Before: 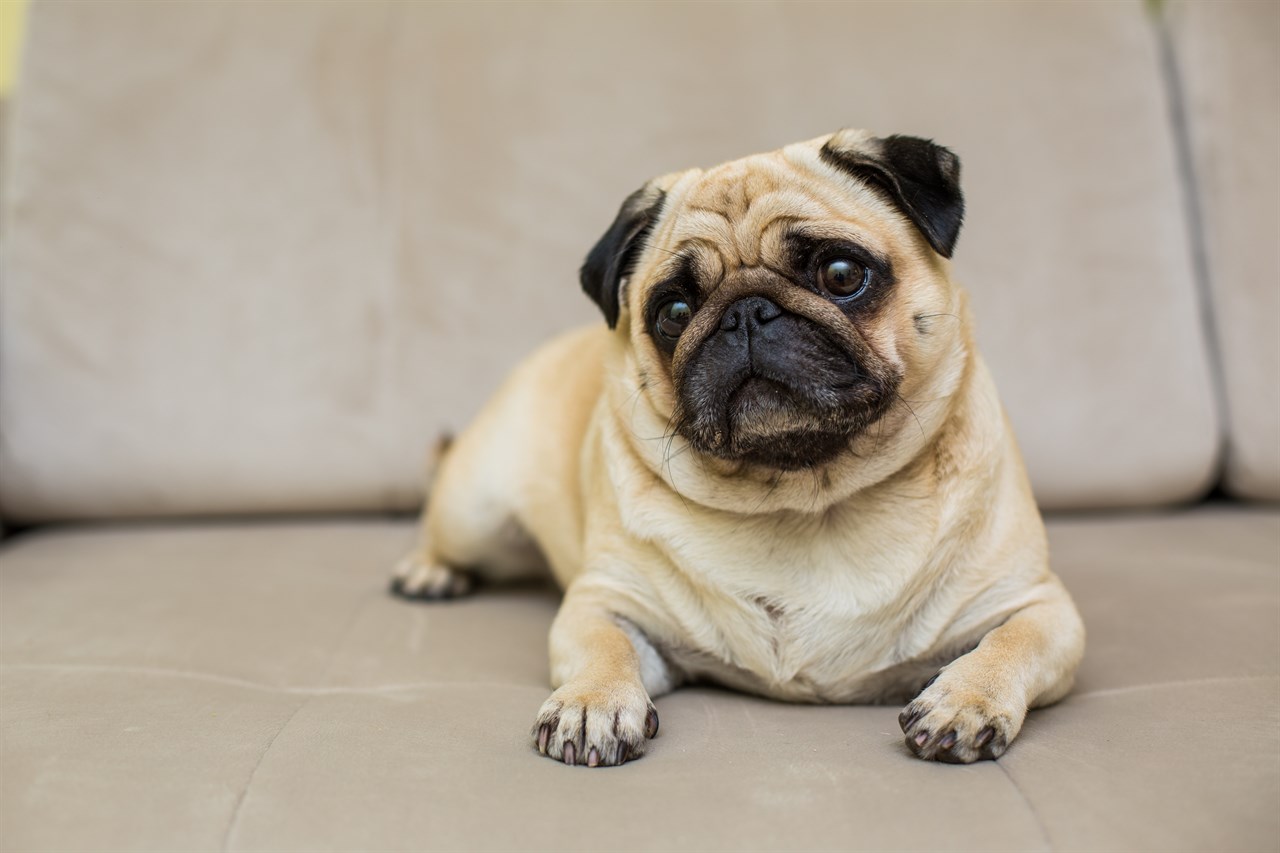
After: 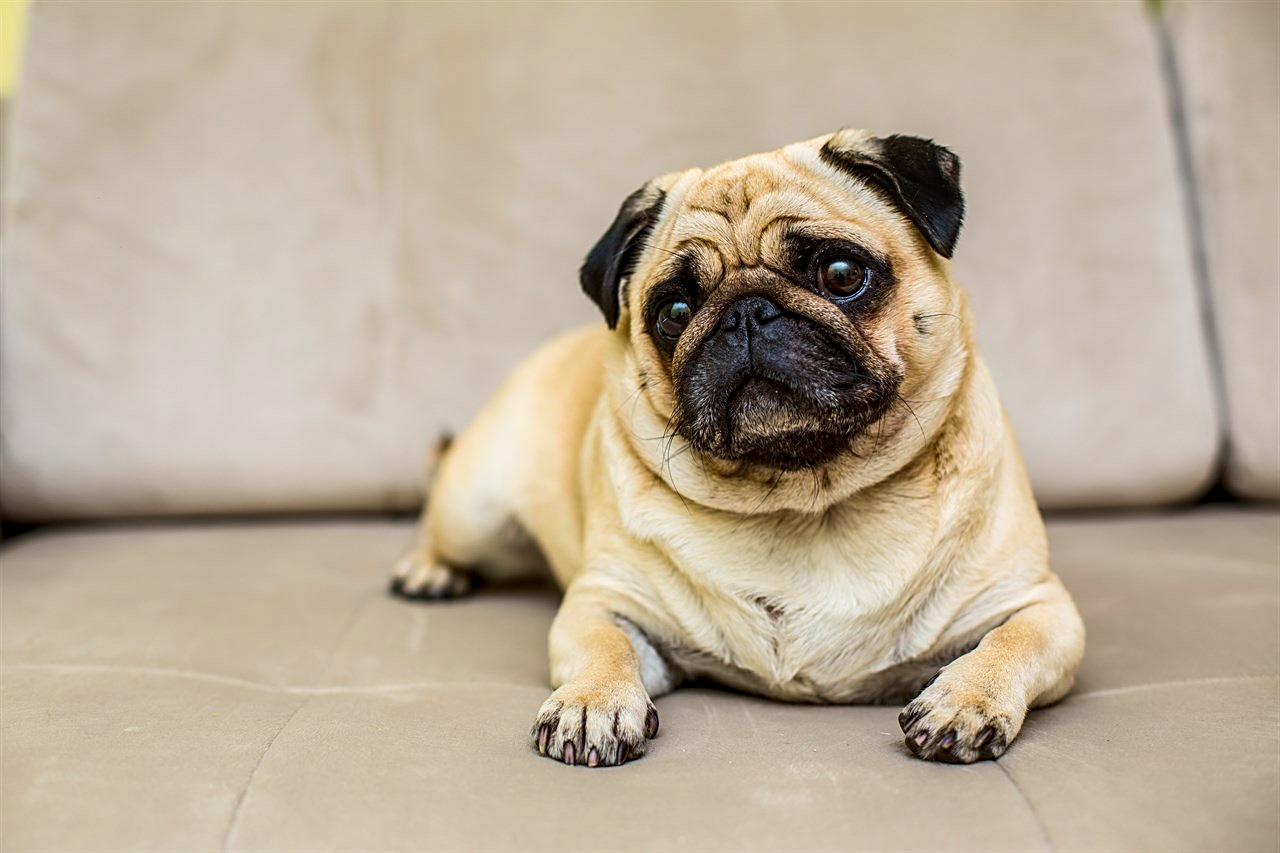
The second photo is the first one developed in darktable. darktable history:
sharpen: on, module defaults
local contrast: detail 130%
contrast brightness saturation: contrast 0.185, saturation 0.305
